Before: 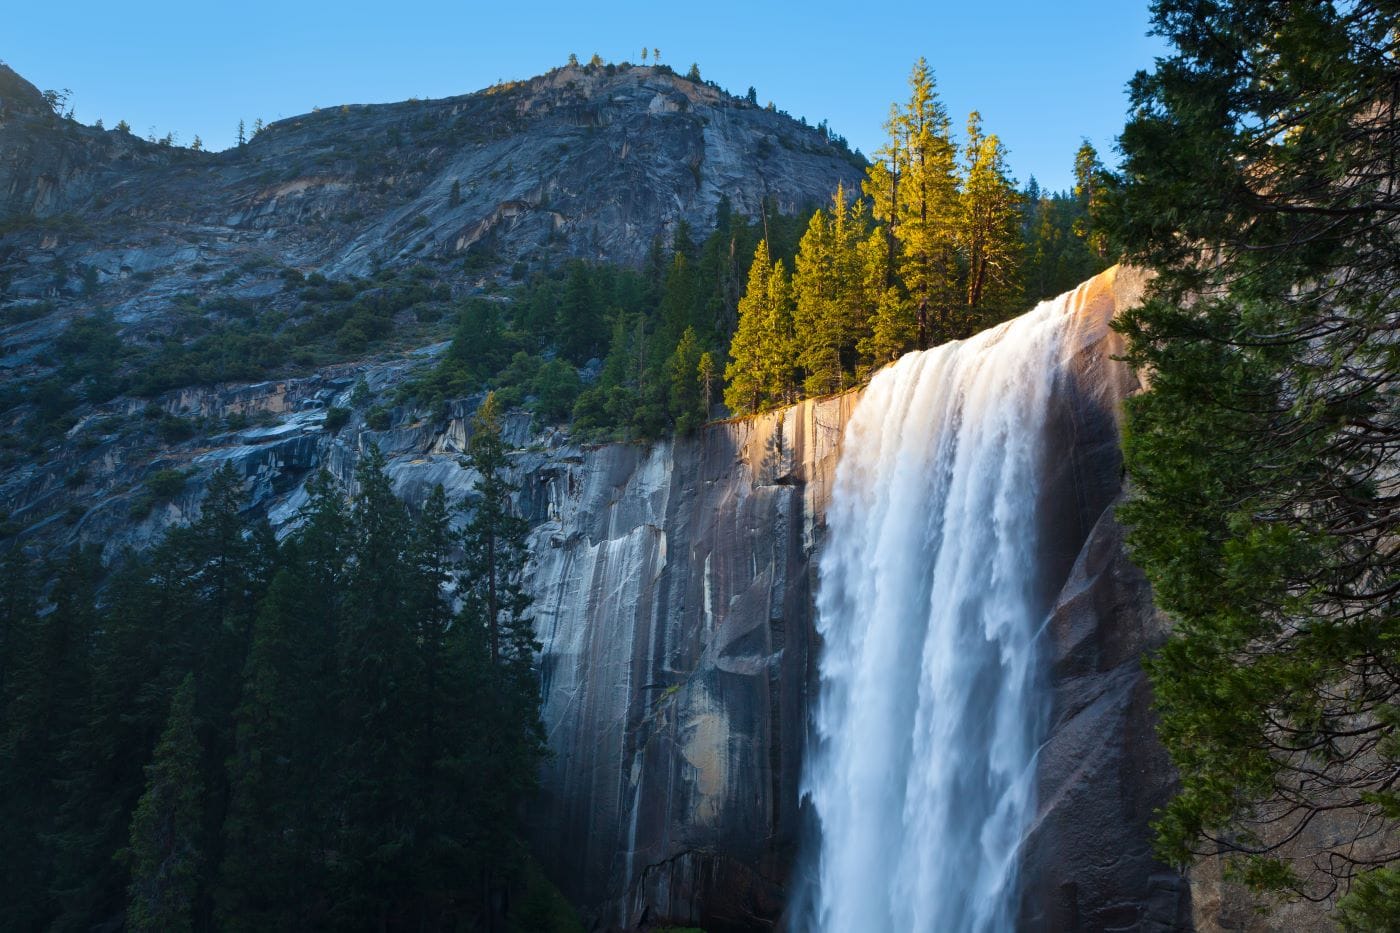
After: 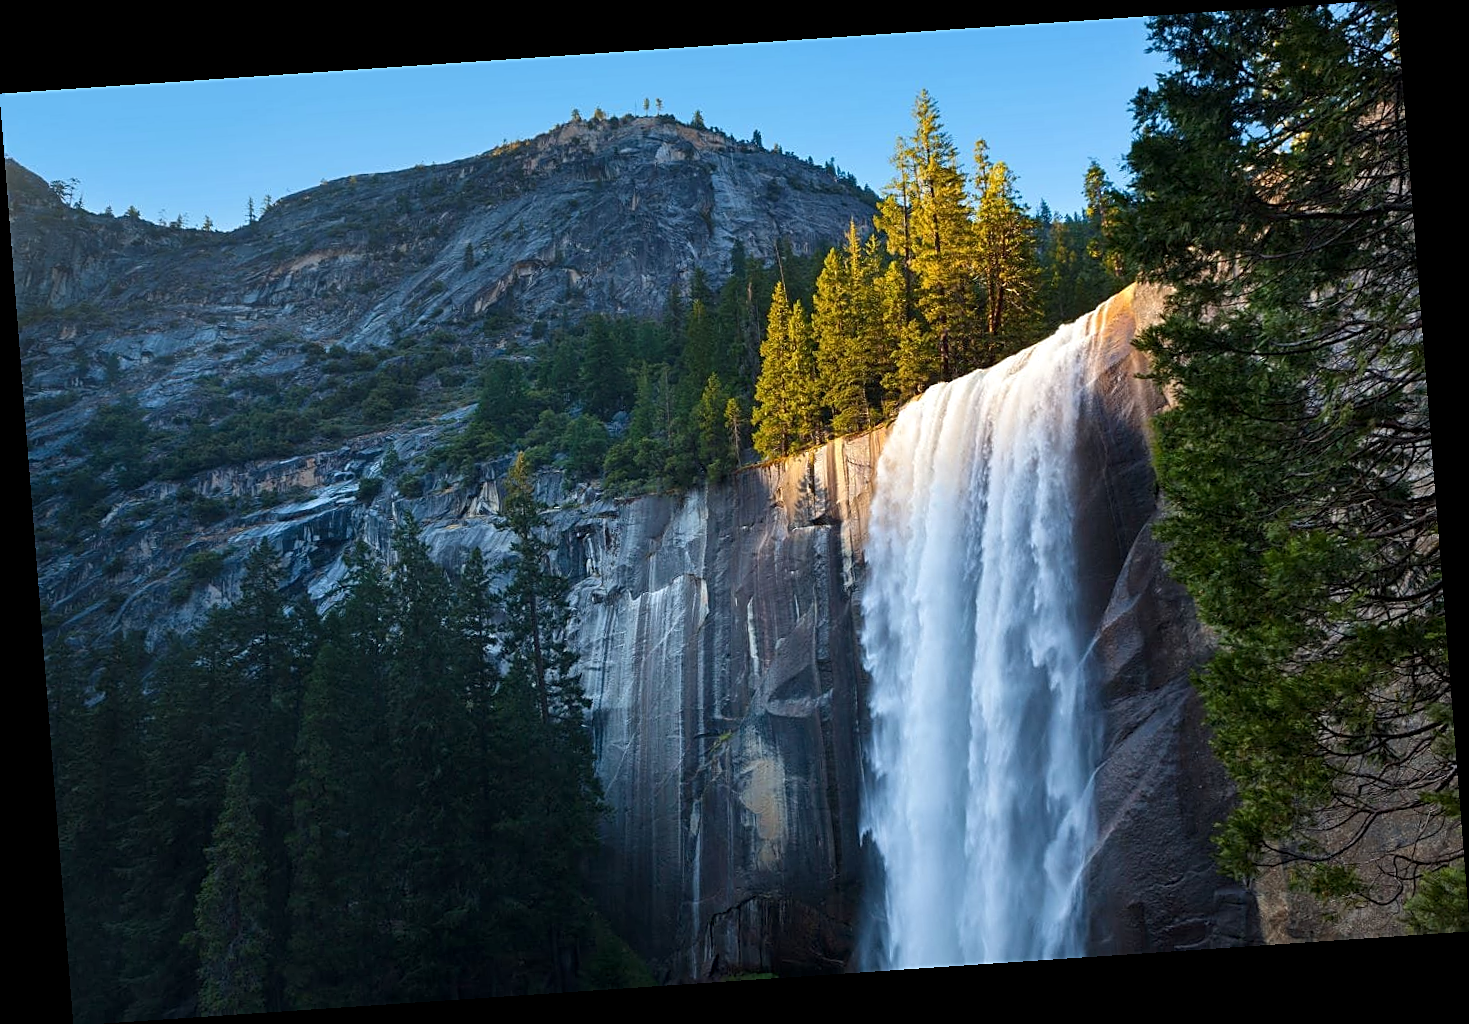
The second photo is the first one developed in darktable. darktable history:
sharpen: on, module defaults
local contrast: highlights 100%, shadows 100%, detail 120%, midtone range 0.2
rotate and perspective: rotation -4.2°, shear 0.006, automatic cropping off
